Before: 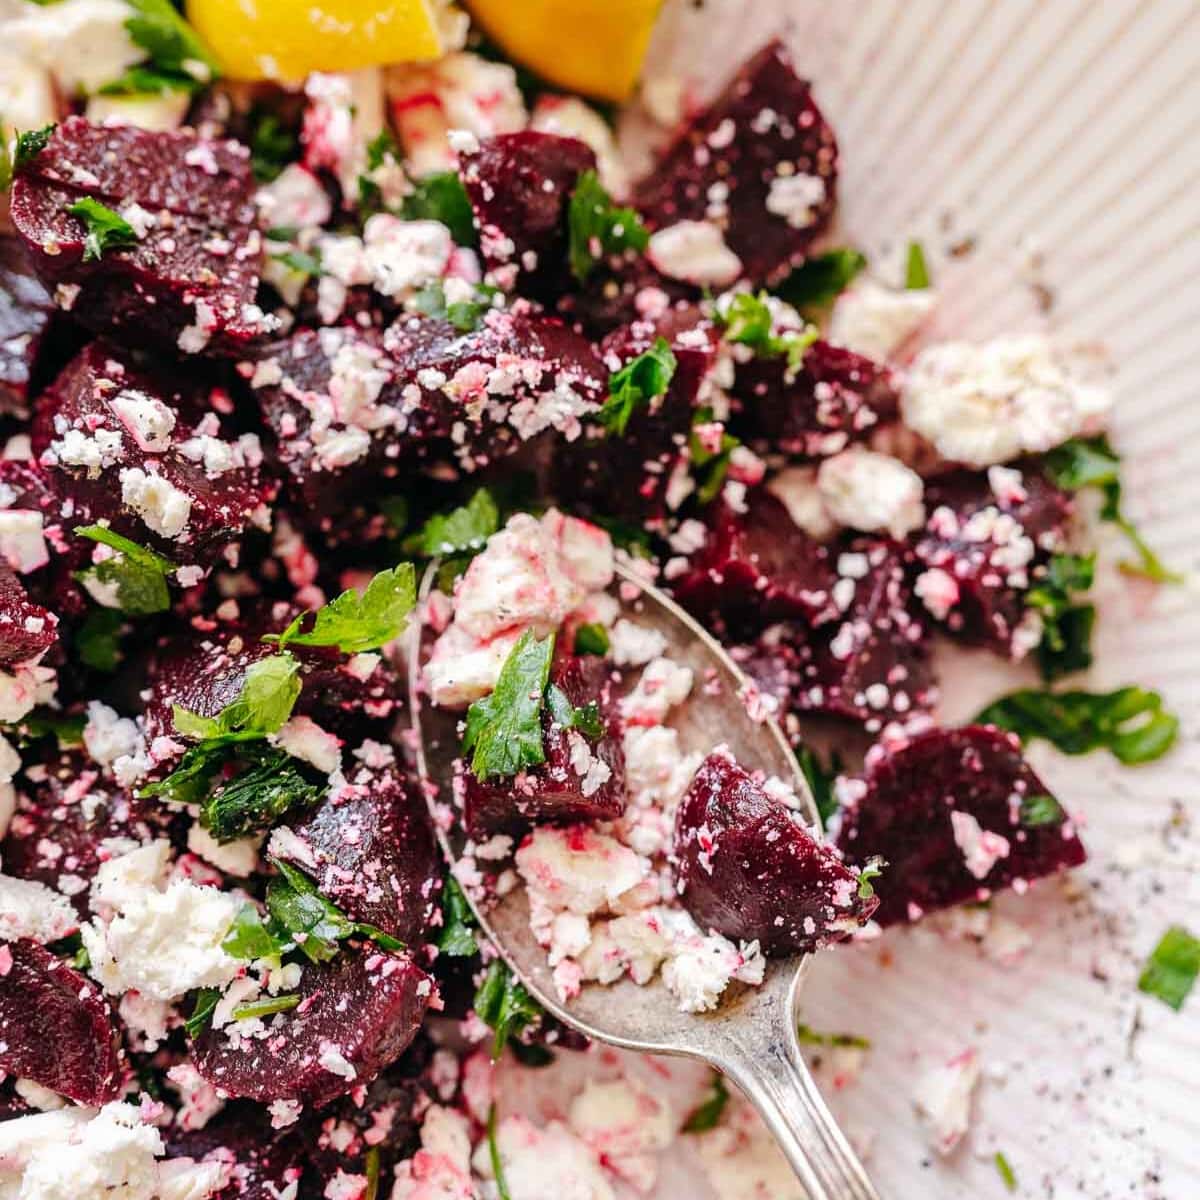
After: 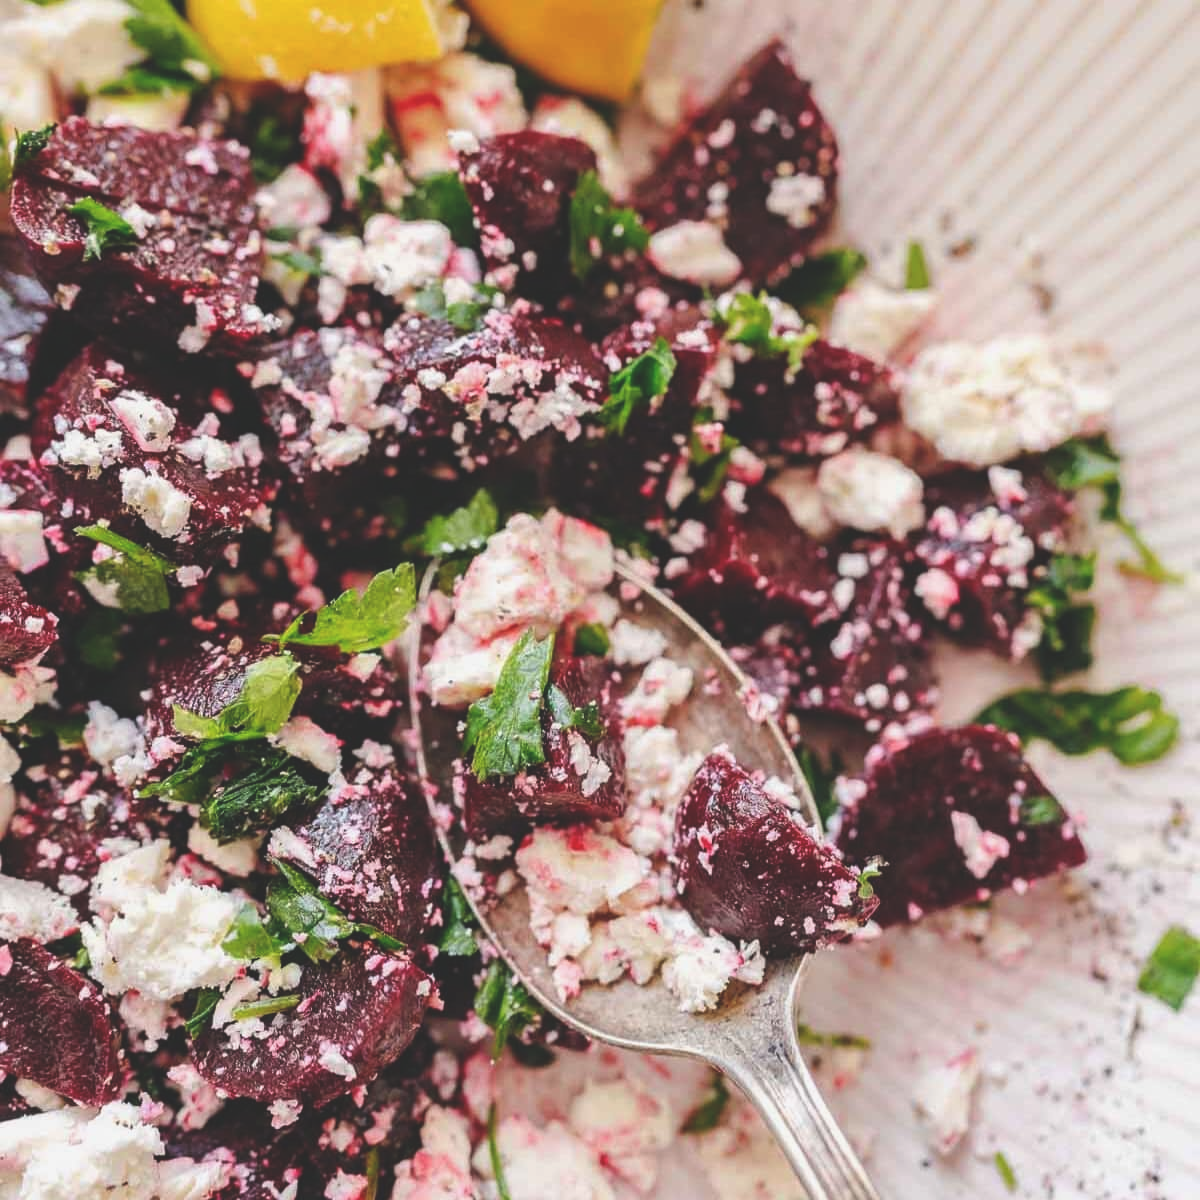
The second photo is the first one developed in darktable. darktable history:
exposure: black level correction -0.024, exposure -0.12 EV, compensate highlight preservation false
